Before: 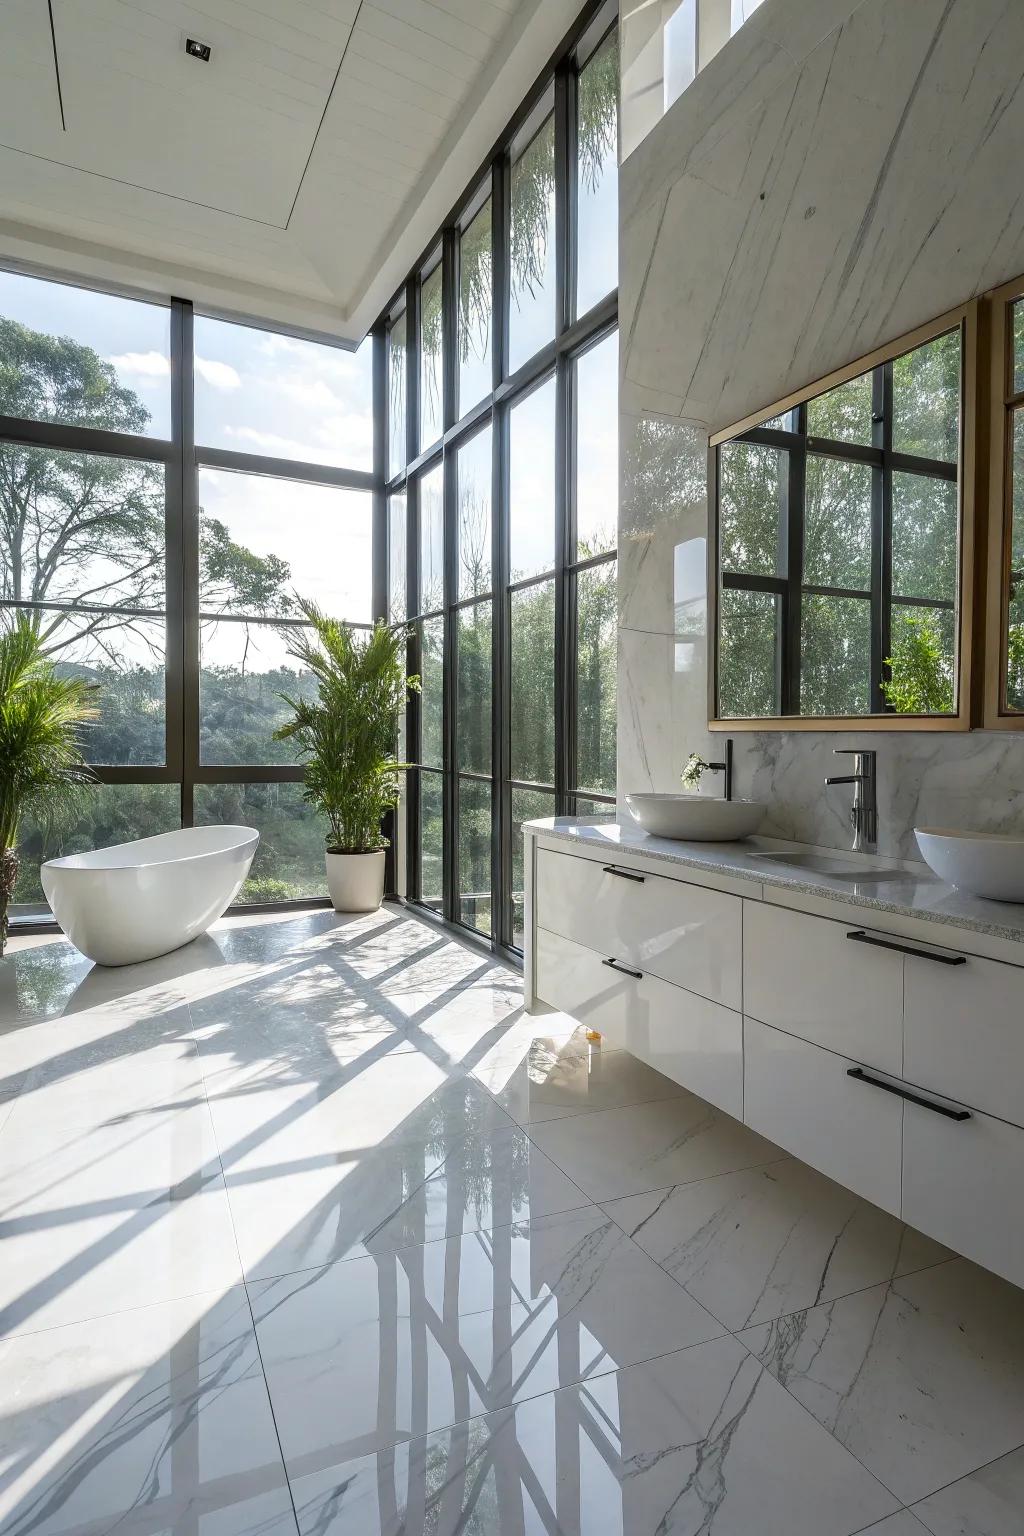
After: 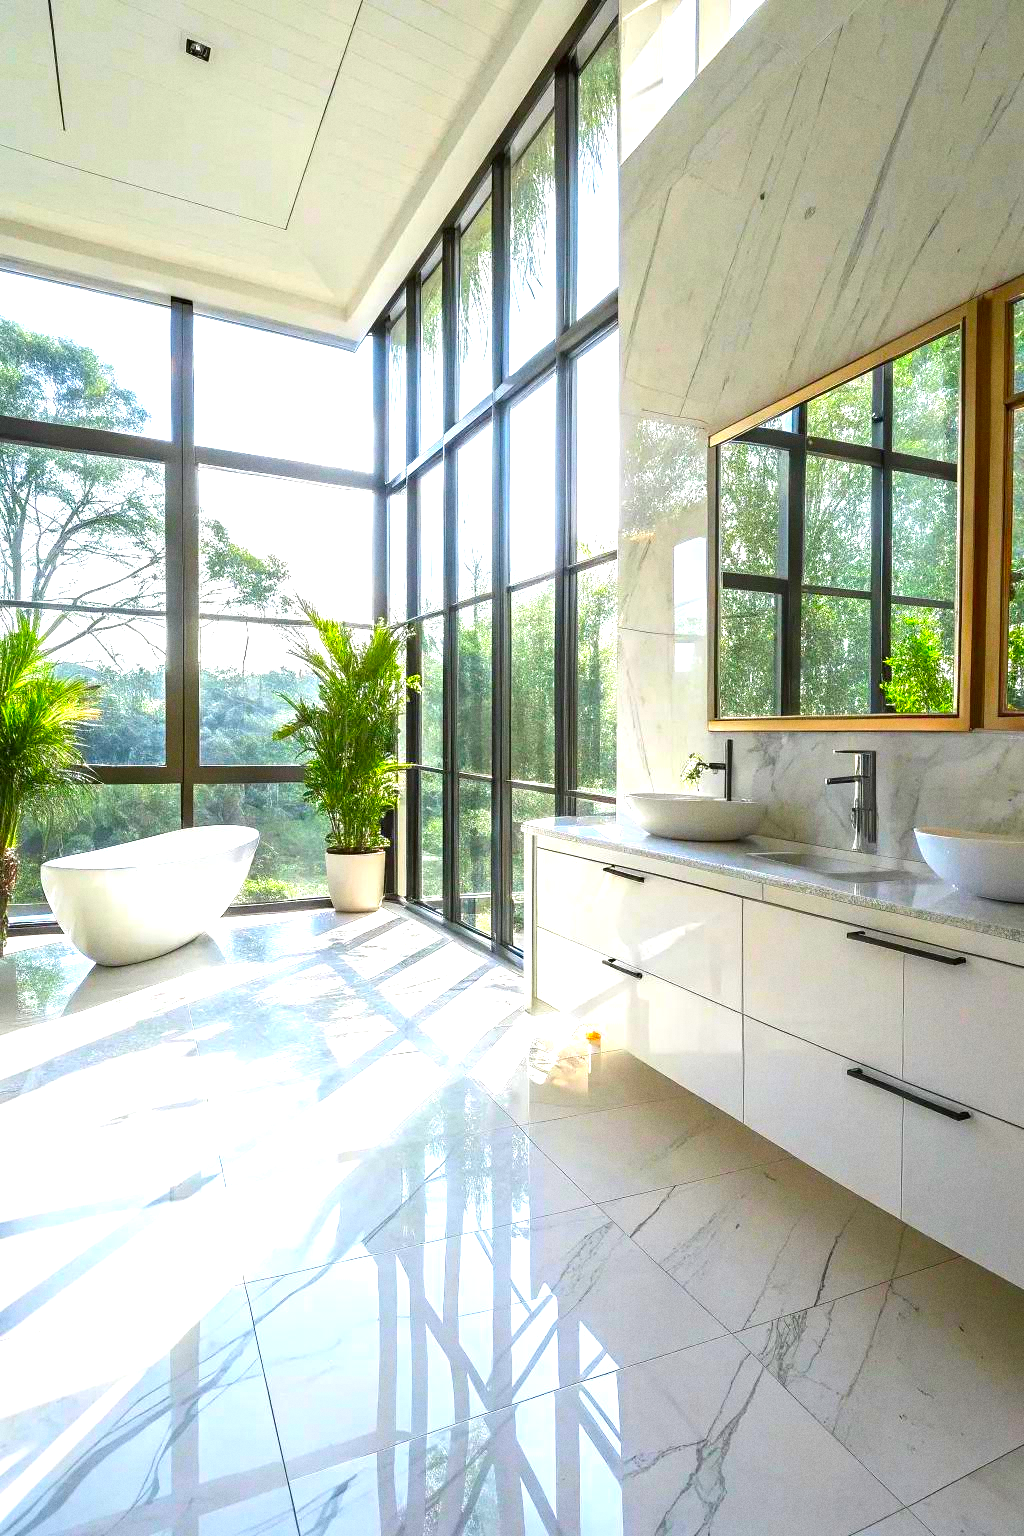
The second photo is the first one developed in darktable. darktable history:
exposure: black level correction 0, exposure 1.2 EV, compensate exposure bias true, compensate highlight preservation false
grain: coarseness 7.08 ISO, strength 21.67%, mid-tones bias 59.58%
color correction: saturation 1.8
